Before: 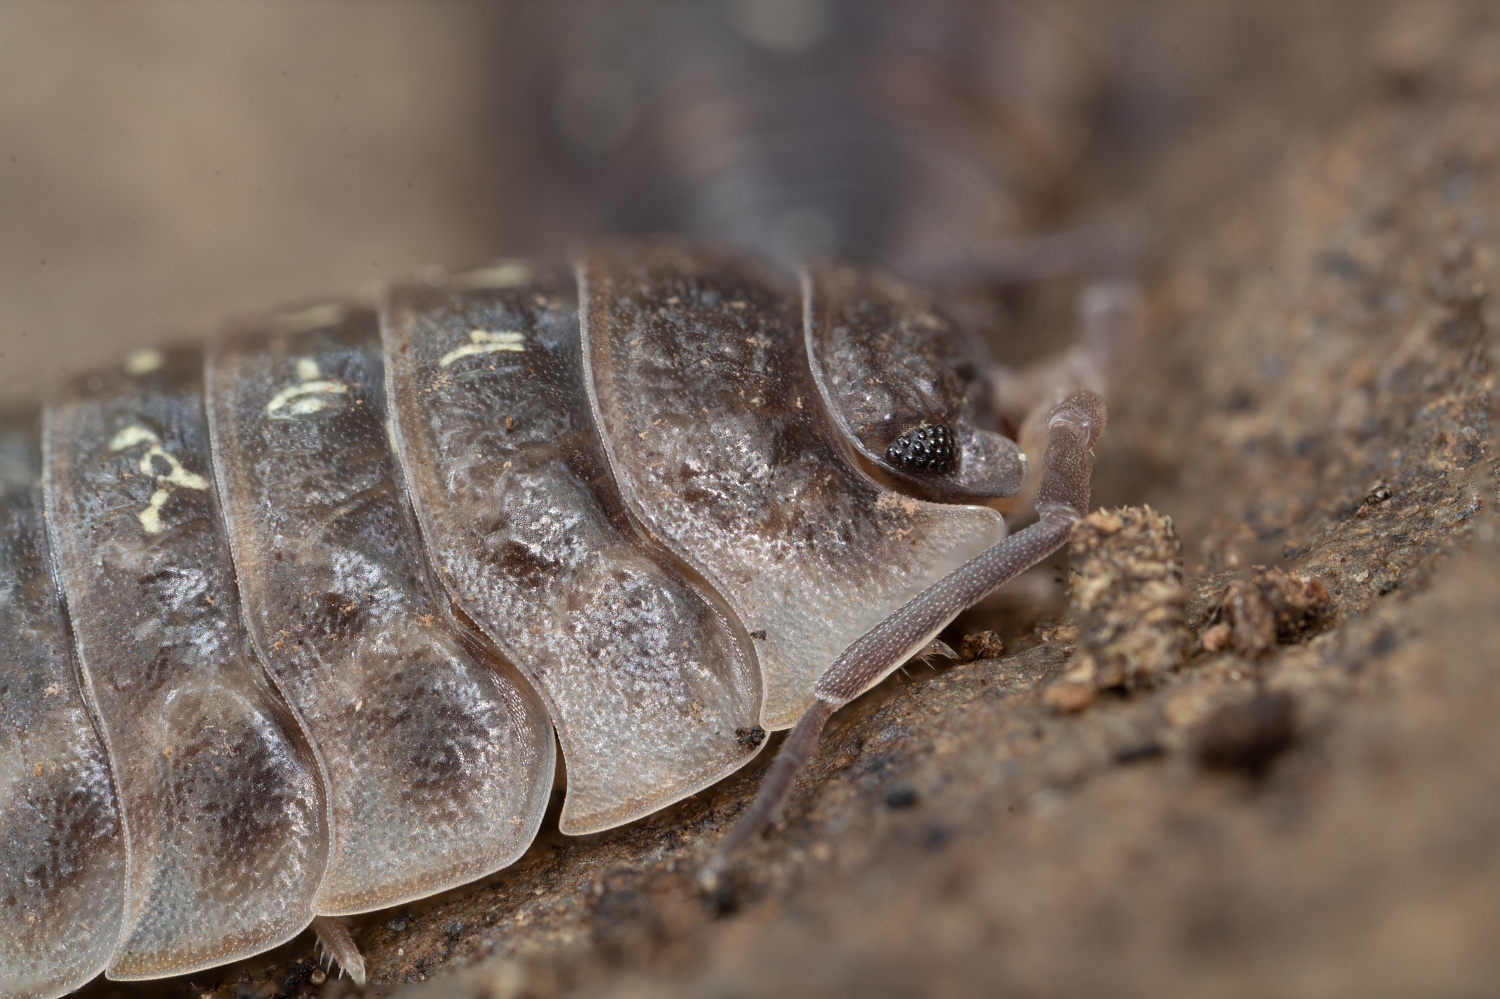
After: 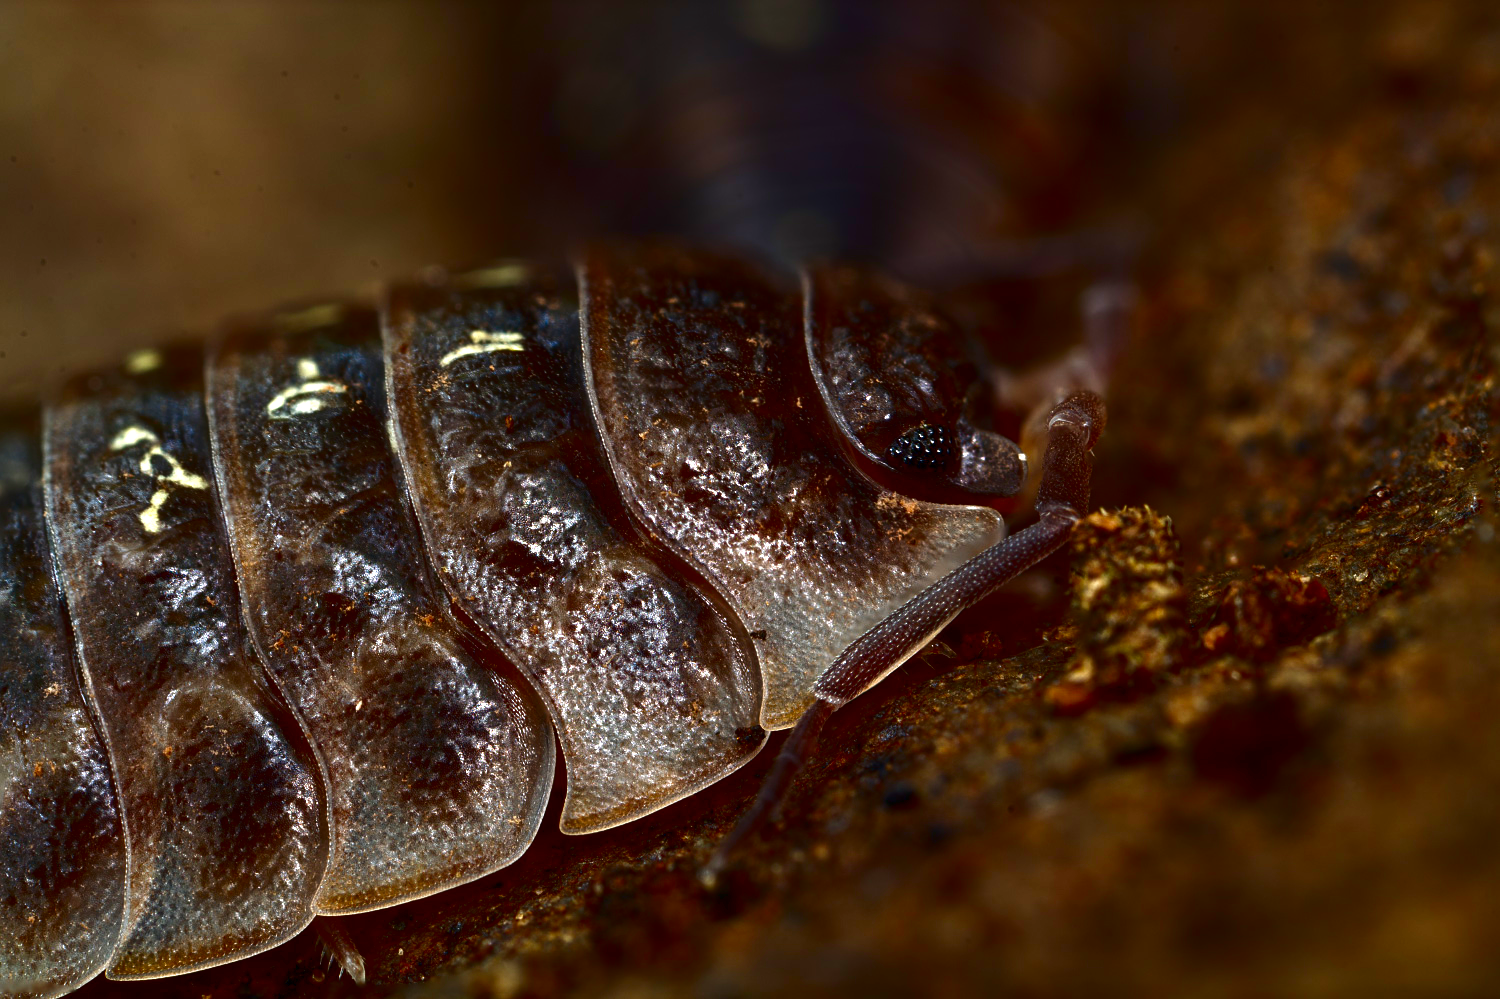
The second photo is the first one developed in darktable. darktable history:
exposure: exposure 0.647 EV, compensate highlight preservation false
contrast brightness saturation: brightness -0.996, saturation 0.982
